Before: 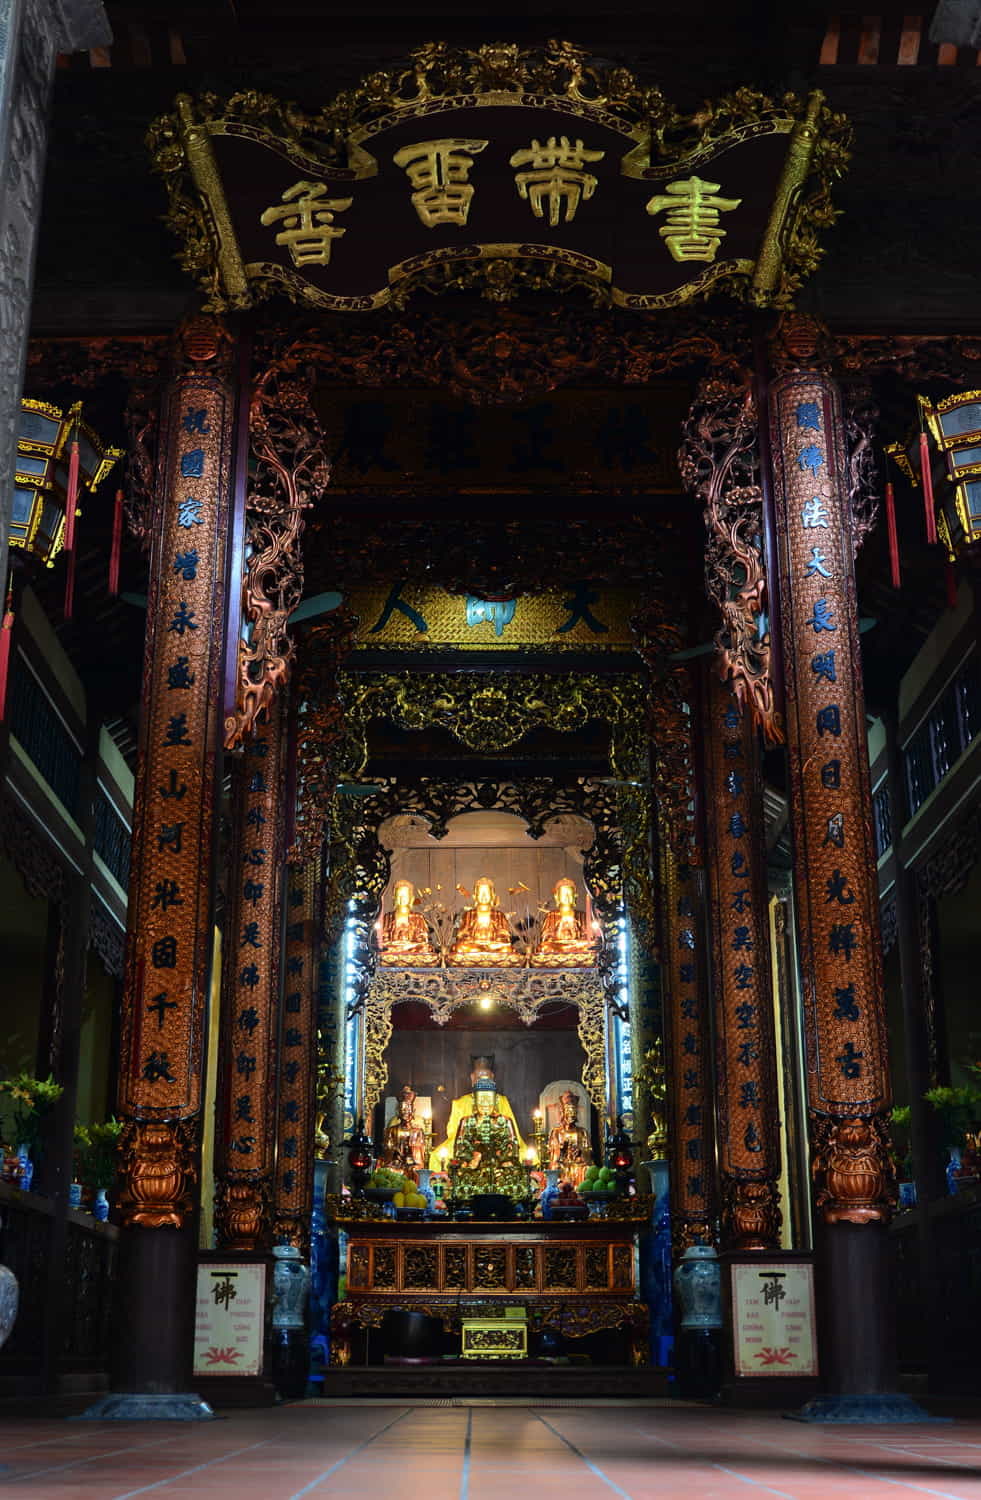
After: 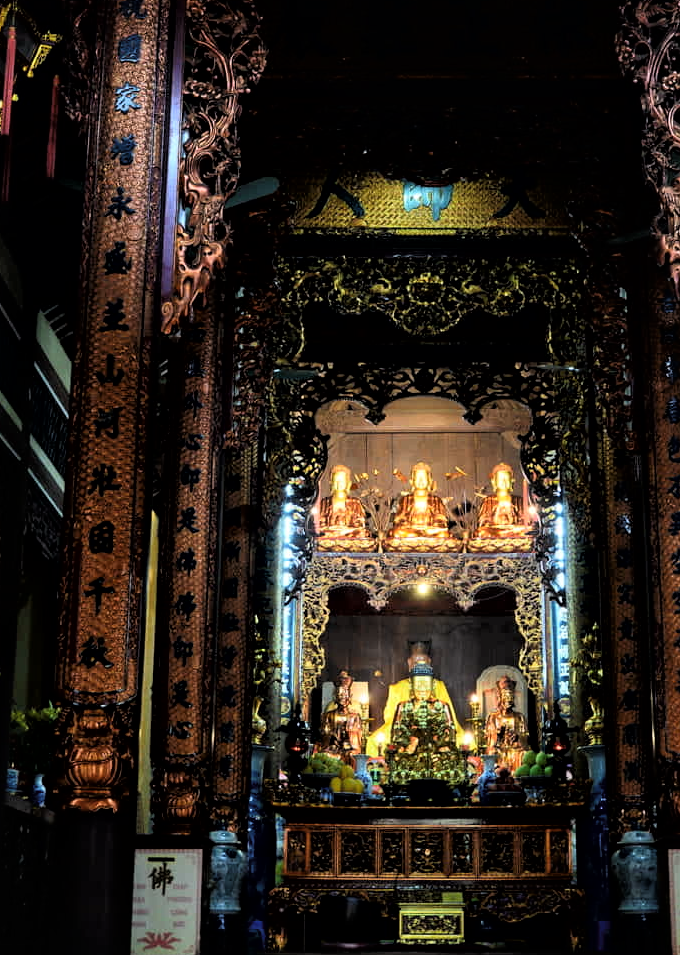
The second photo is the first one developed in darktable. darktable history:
crop: left 6.488%, top 27.668%, right 24.183%, bottom 8.656%
local contrast: mode bilateral grid, contrast 20, coarseness 50, detail 120%, midtone range 0.2
tone curve: curves: ch0 [(0, 0) (0.118, 0.034) (0.182, 0.124) (0.265, 0.214) (0.504, 0.508) (0.783, 0.825) (1, 1)], color space Lab, linked channels, preserve colors none
